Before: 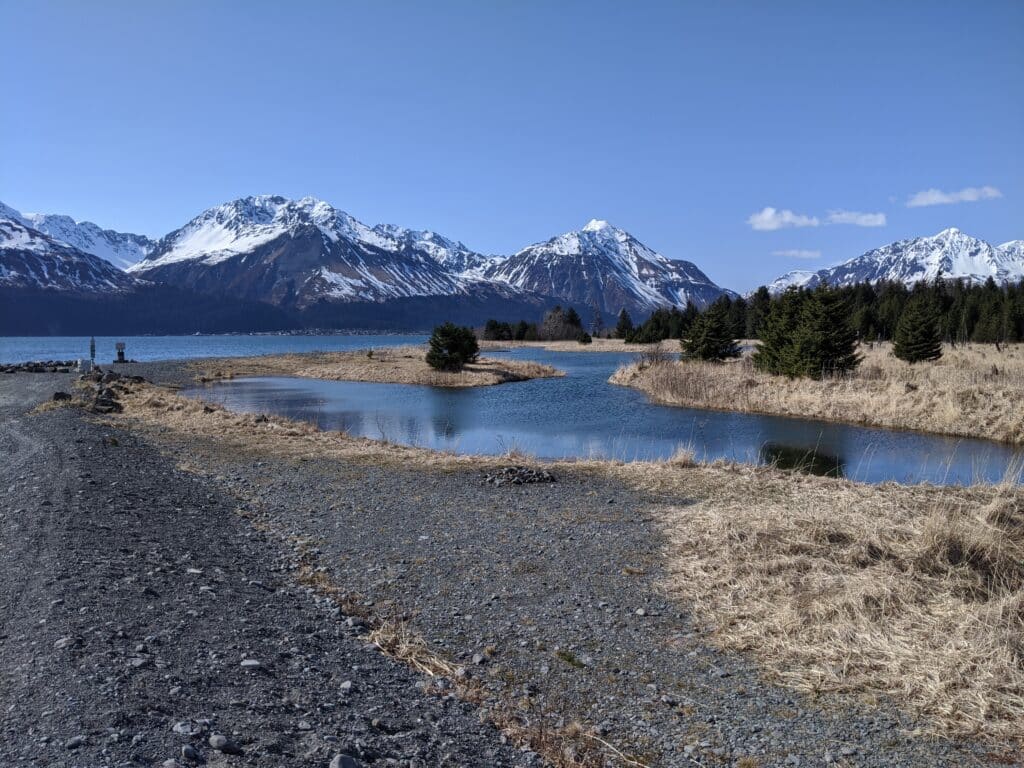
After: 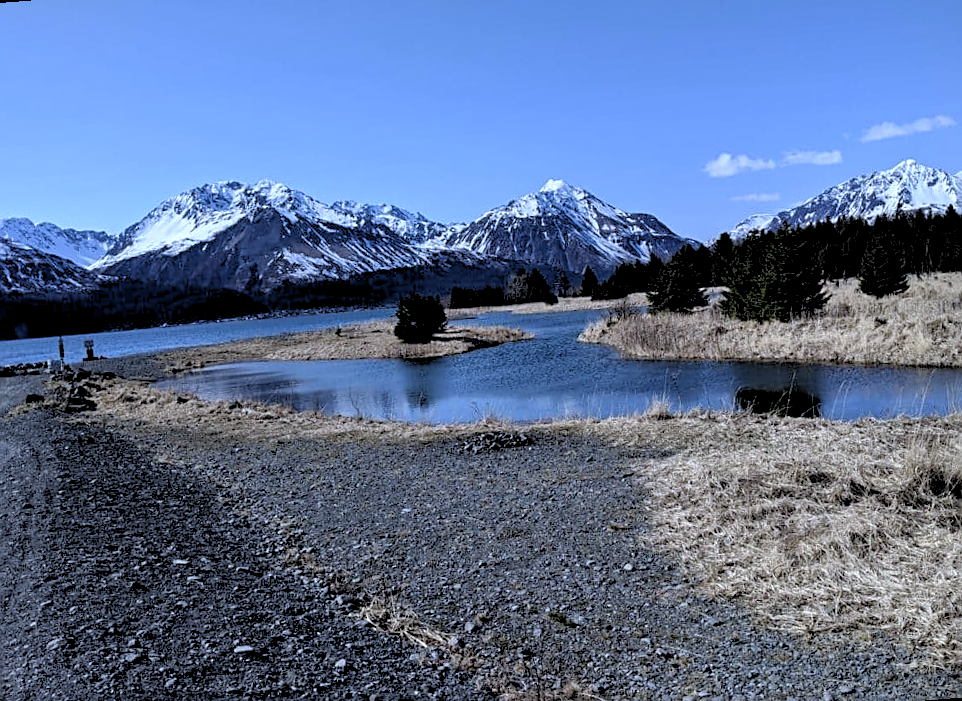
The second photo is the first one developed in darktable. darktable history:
white balance: red 0.931, blue 1.11
rotate and perspective: rotation -4.57°, crop left 0.054, crop right 0.944, crop top 0.087, crop bottom 0.914
sharpen: on, module defaults
rgb levels: levels [[0.029, 0.461, 0.922], [0, 0.5, 1], [0, 0.5, 1]]
